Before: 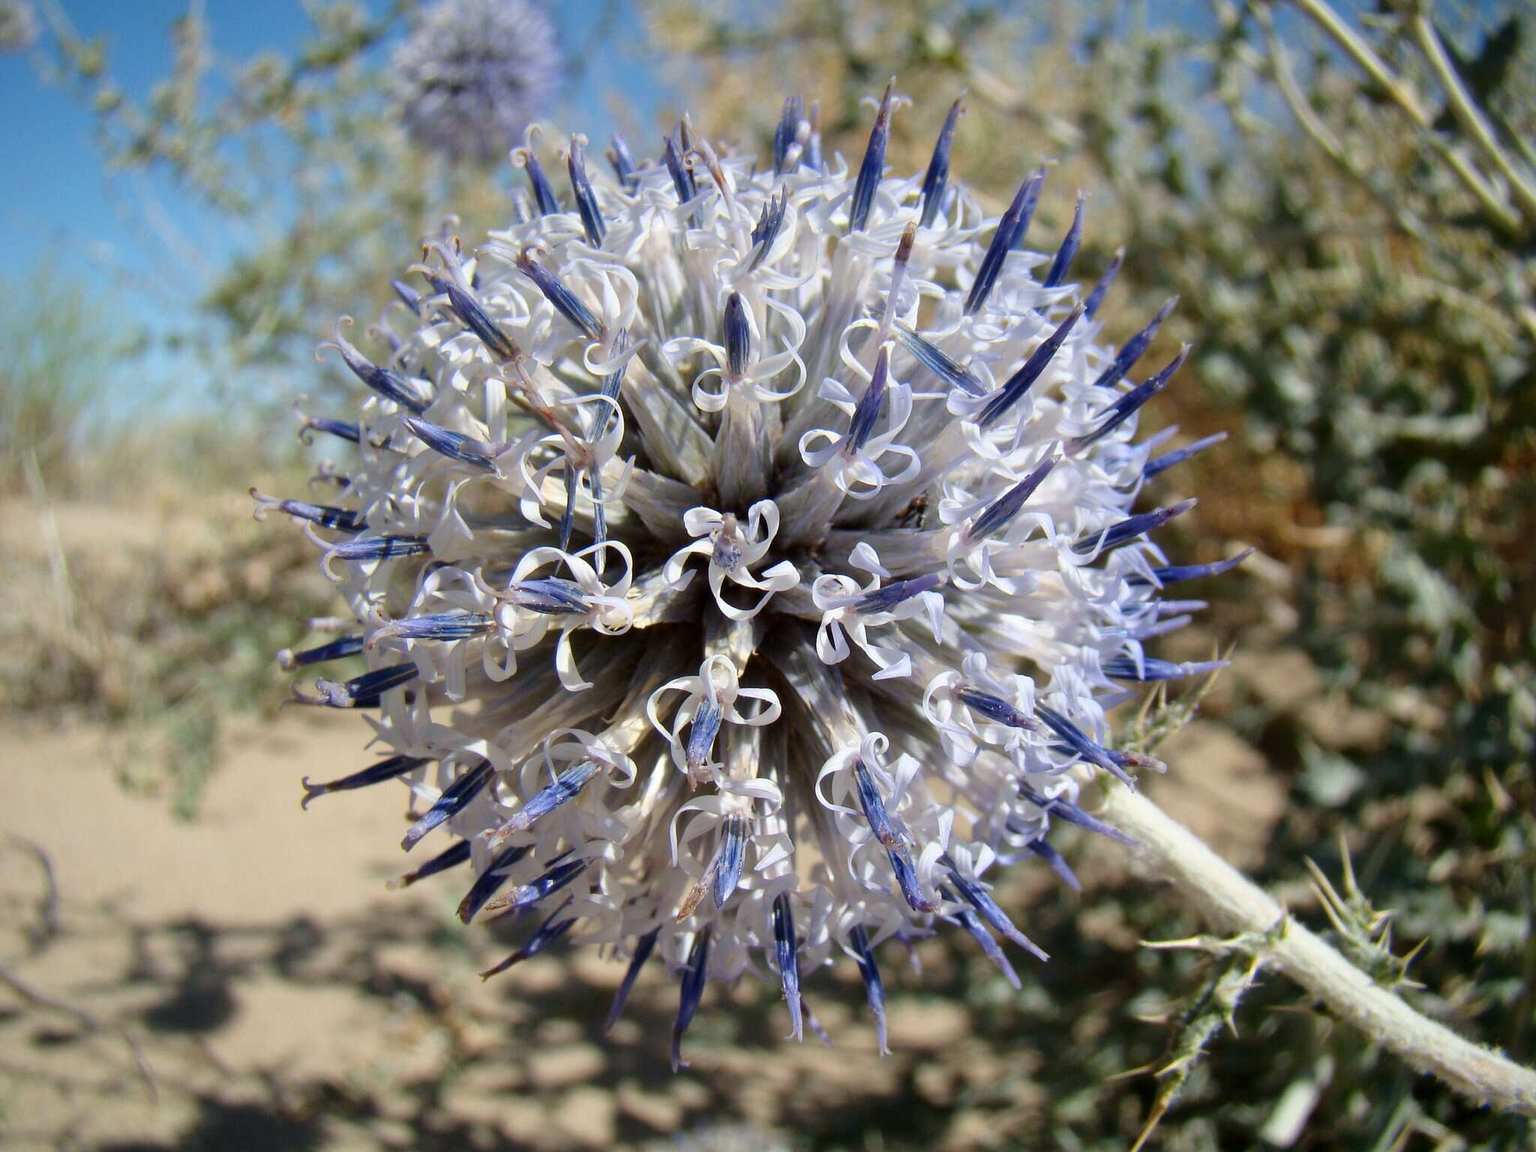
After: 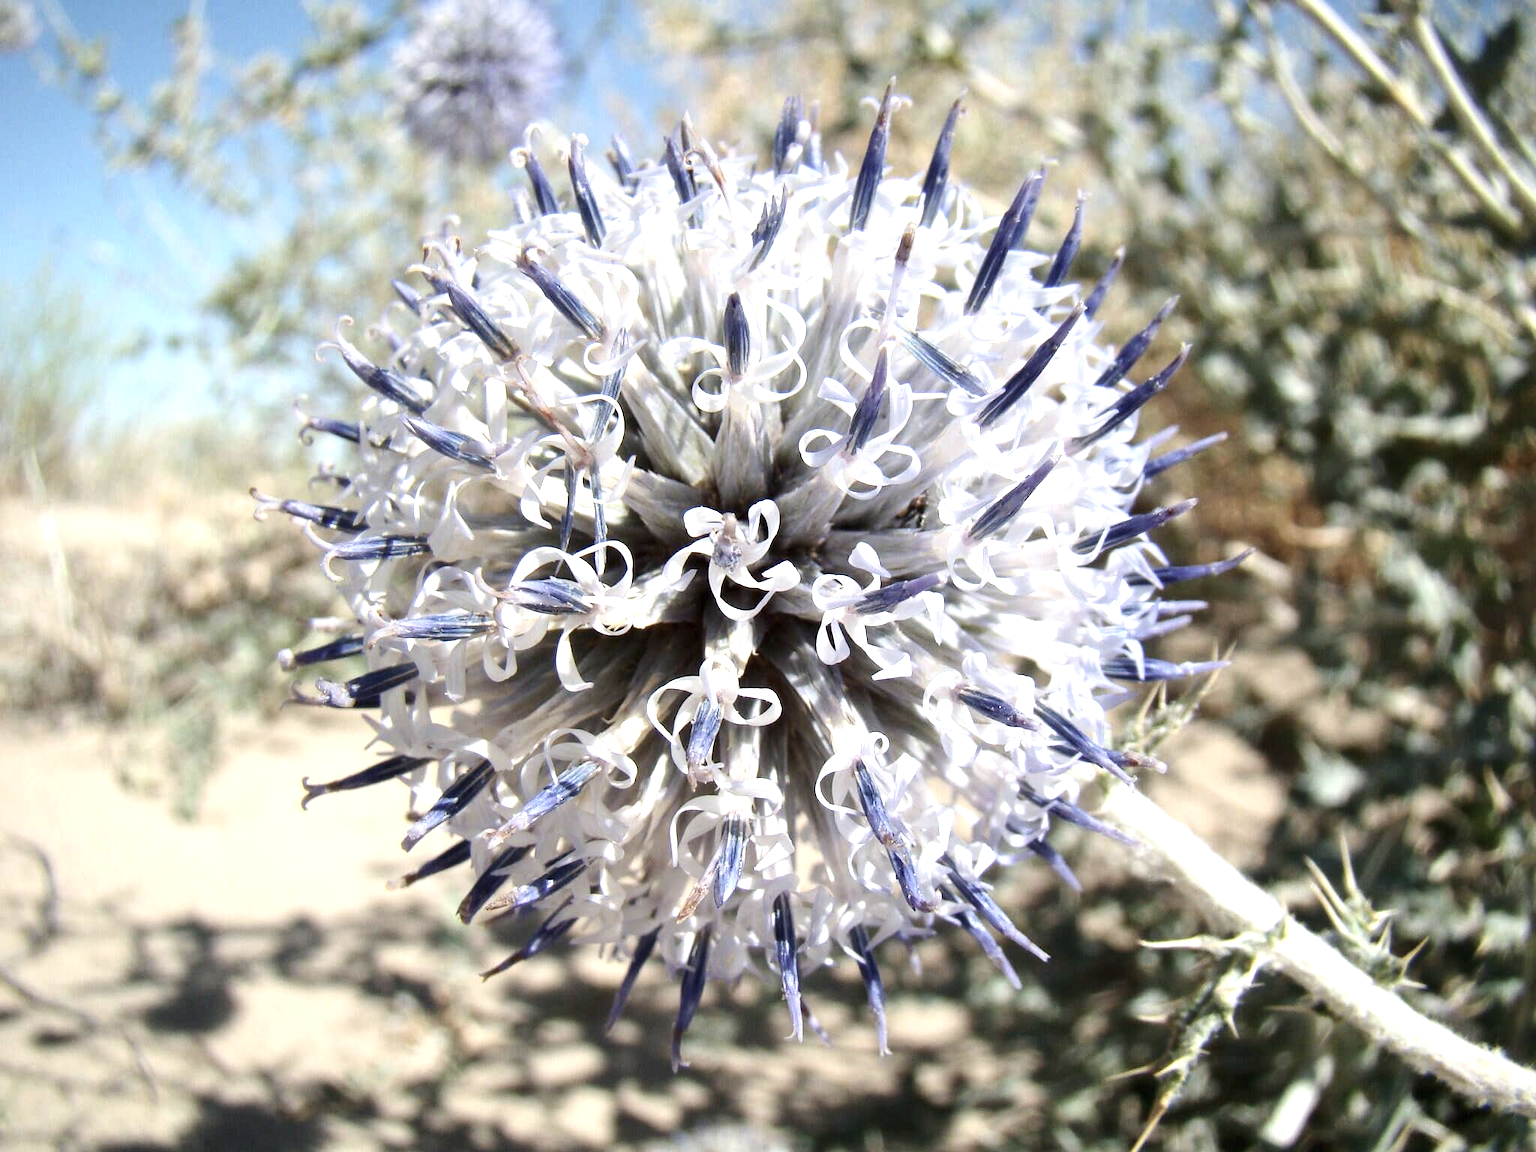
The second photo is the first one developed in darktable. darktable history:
exposure: black level correction 0, exposure 1 EV, compensate exposure bias true, compensate highlight preservation false
contrast brightness saturation: contrast 0.1, saturation -0.36
